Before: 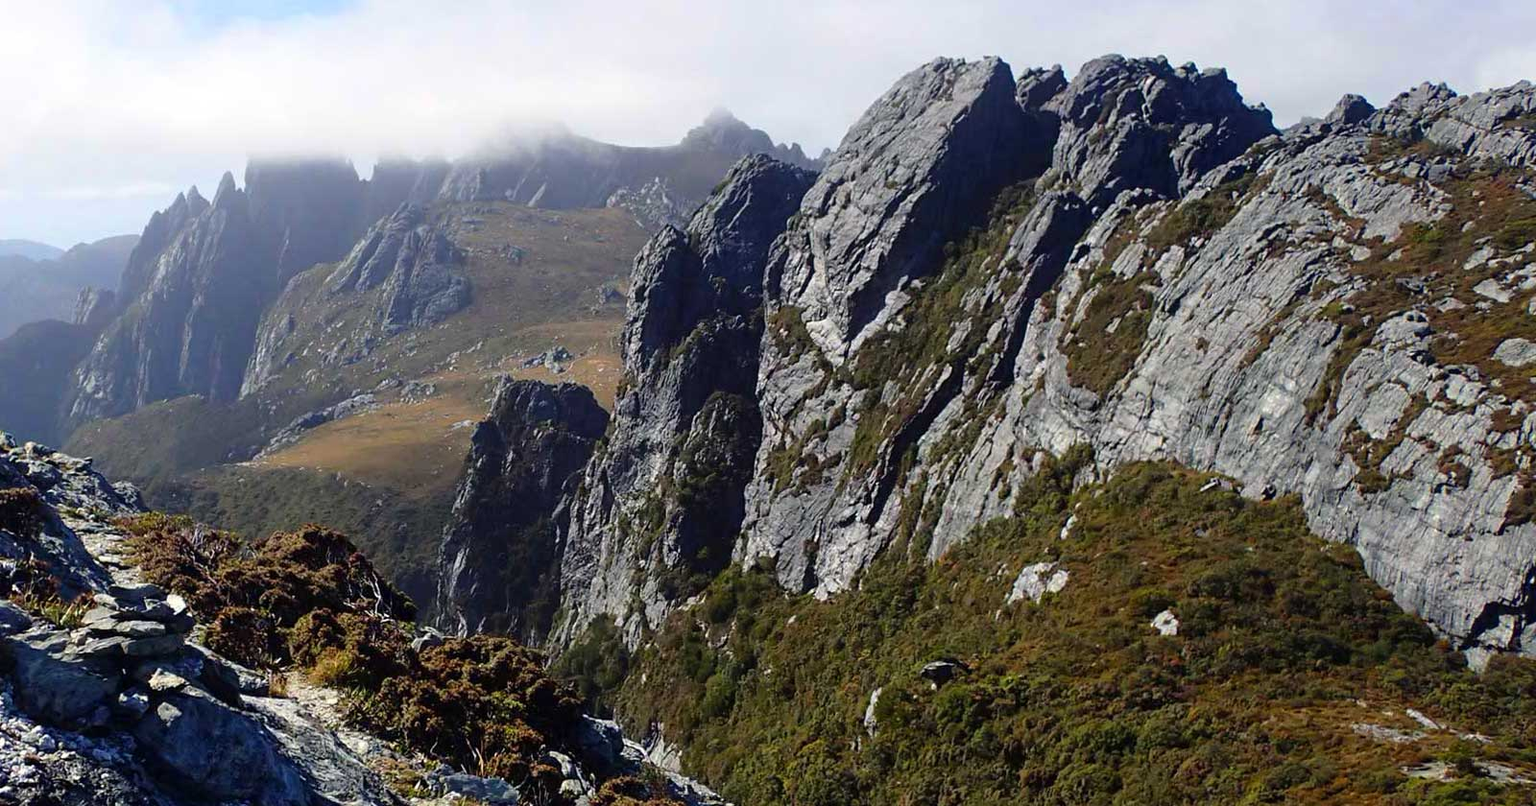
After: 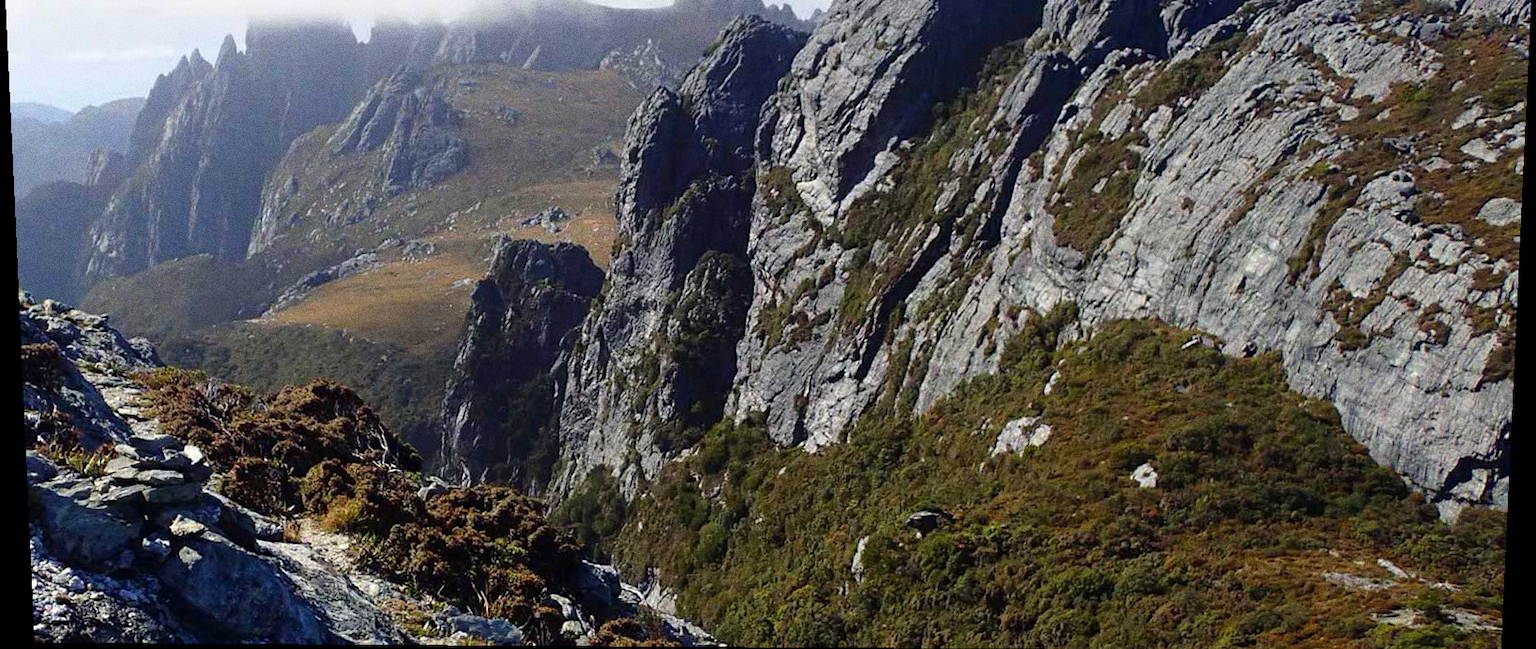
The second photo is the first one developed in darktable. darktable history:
grain: coarseness 9.61 ISO, strength 35.62%
tone equalizer: on, module defaults
crop and rotate: top 18.507%
rotate and perspective: lens shift (vertical) 0.048, lens shift (horizontal) -0.024, automatic cropping off
